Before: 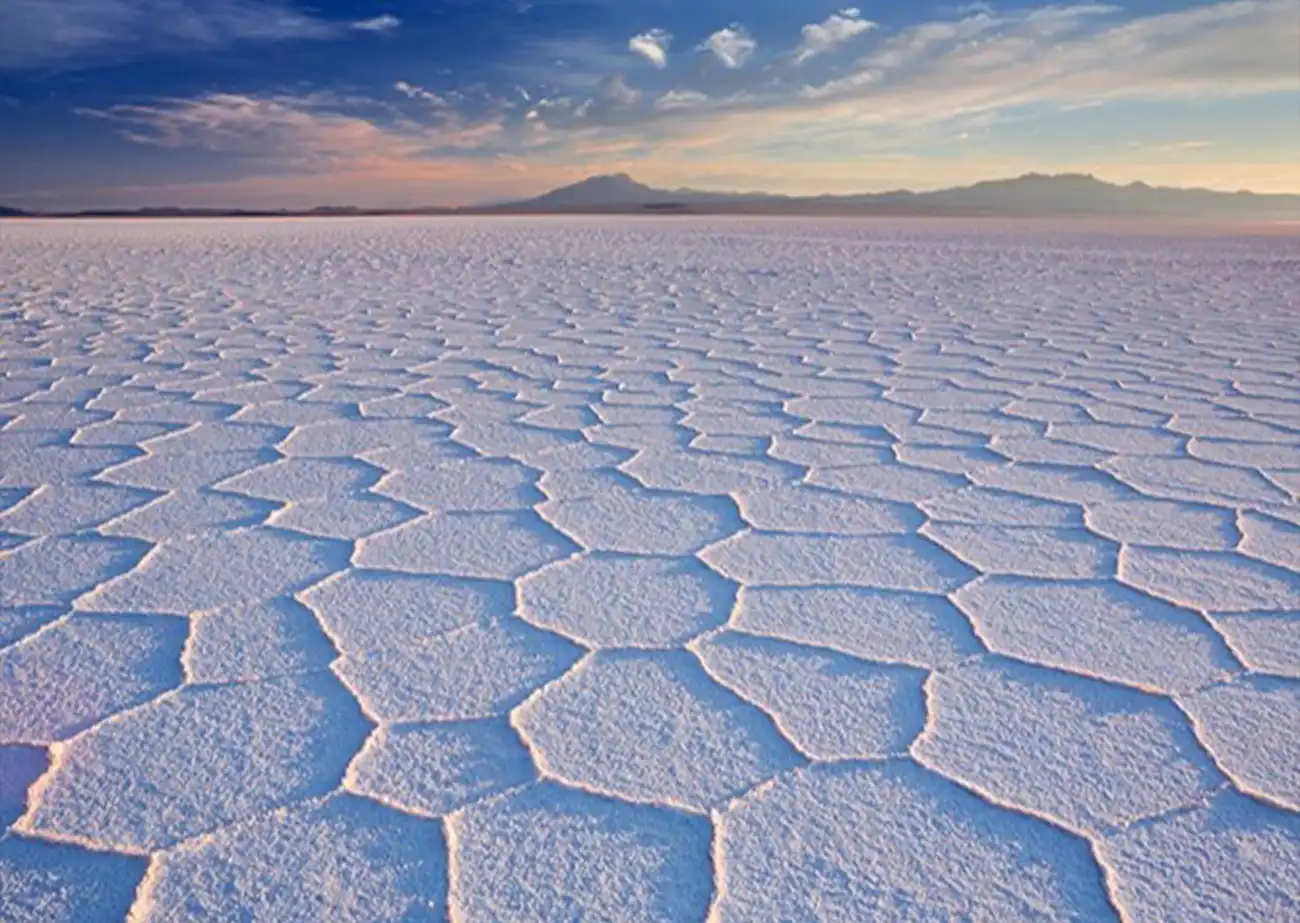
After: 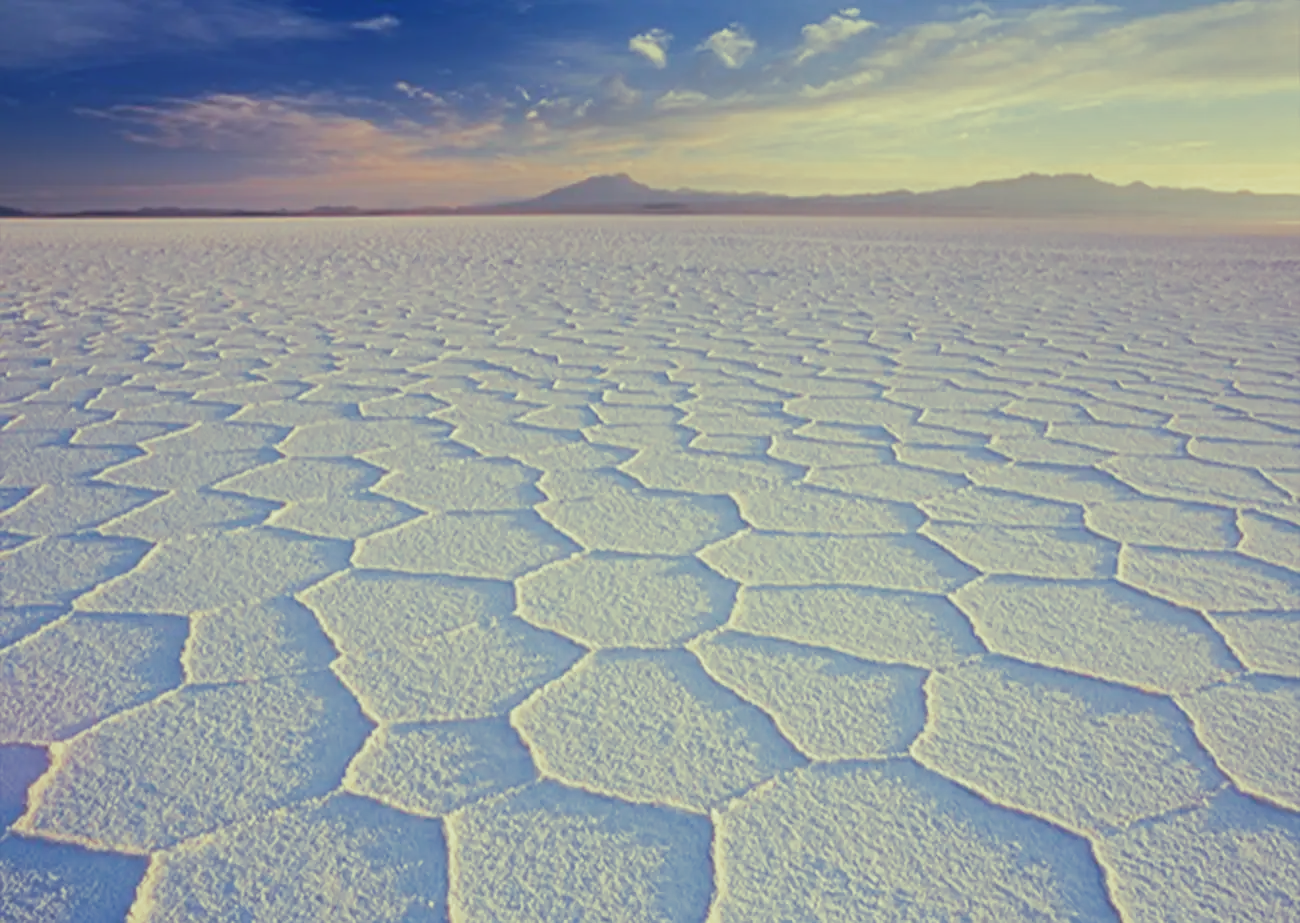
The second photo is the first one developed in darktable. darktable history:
contrast equalizer: octaves 7, y [[0.6 ×6], [0.55 ×6], [0 ×6], [0 ×6], [0 ×6]], mix -1
split-toning: shadows › hue 290.82°, shadows › saturation 0.34, highlights › saturation 0.38, balance 0, compress 50%
